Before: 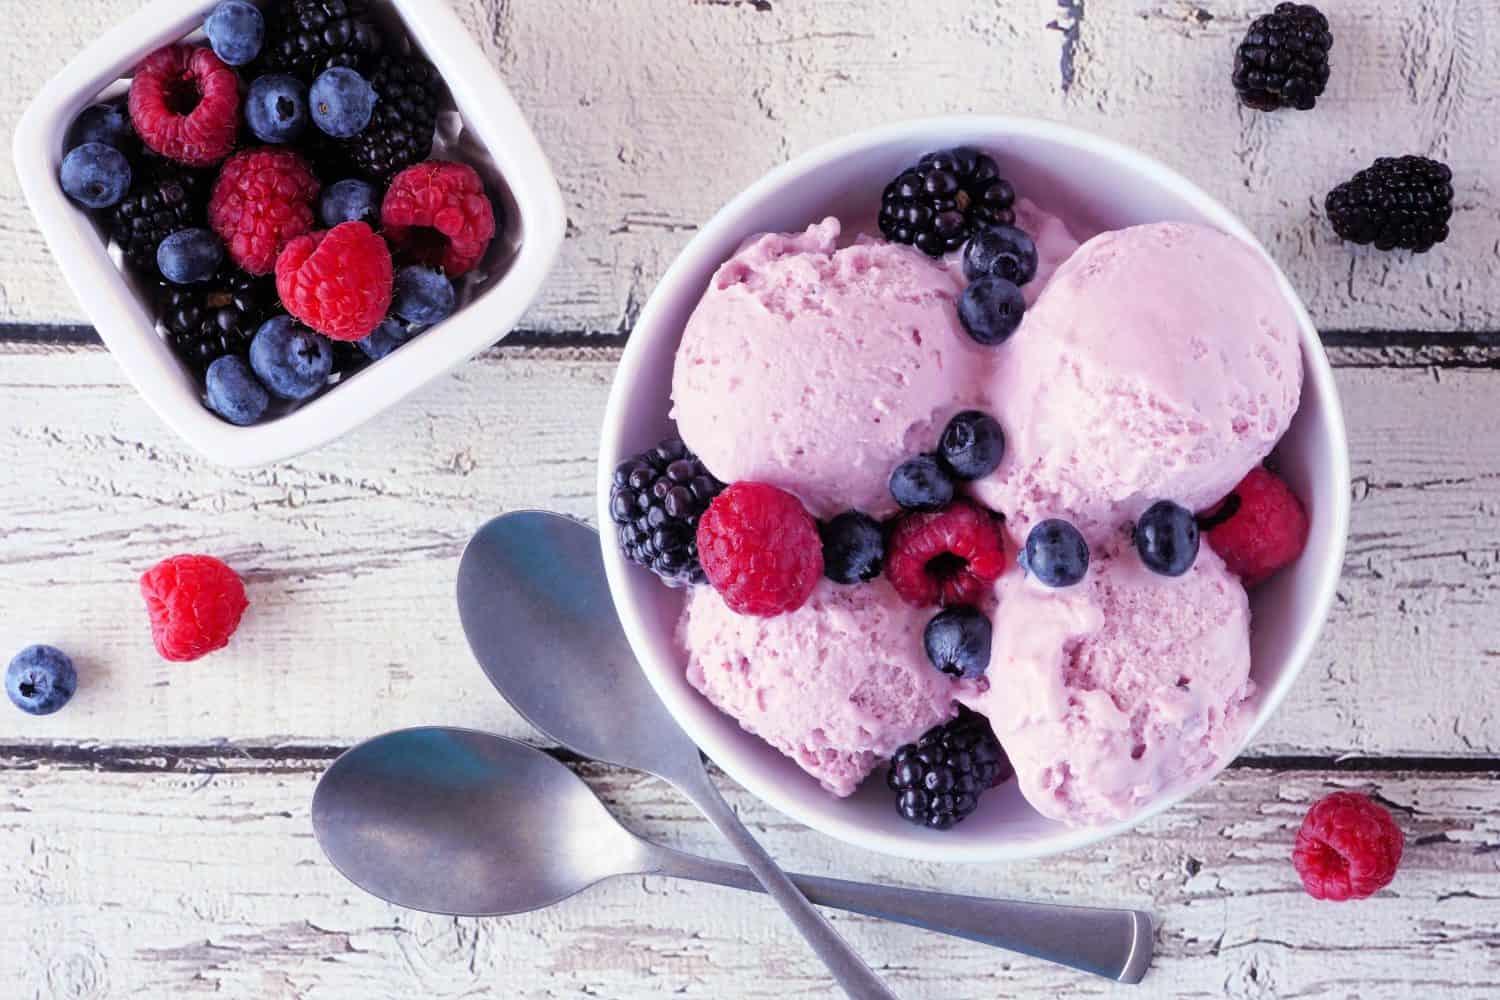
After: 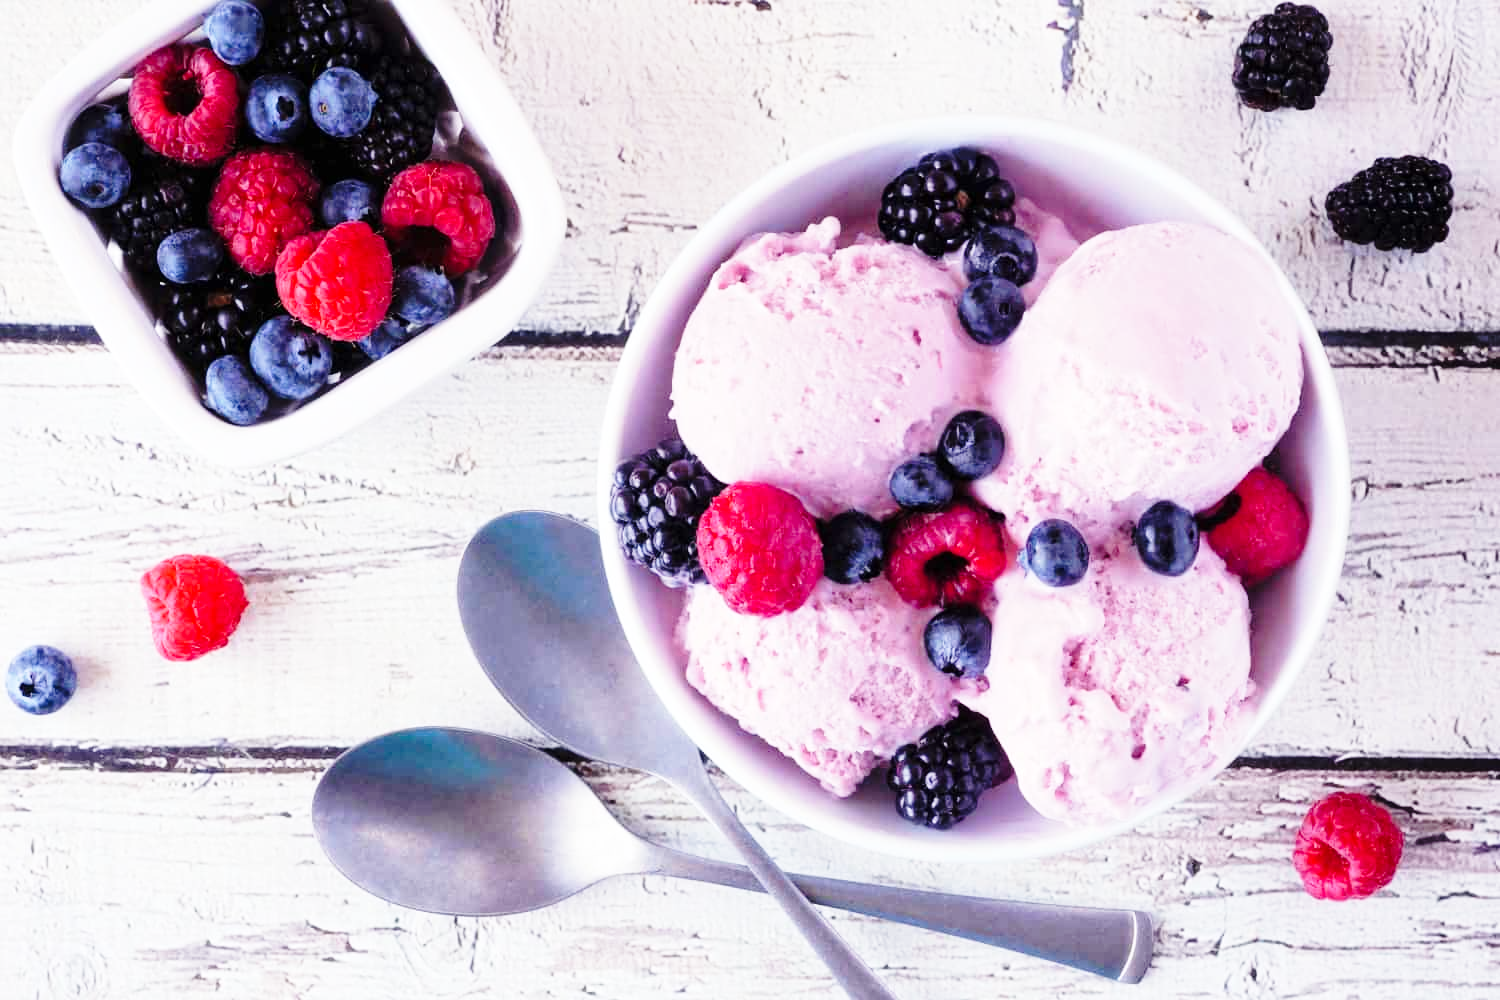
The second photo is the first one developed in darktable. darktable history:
tone equalizer: edges refinement/feathering 500, mask exposure compensation -1.57 EV, preserve details no
base curve: curves: ch0 [(0, 0) (0.028, 0.03) (0.121, 0.232) (0.46, 0.748) (0.859, 0.968) (1, 1)], preserve colors none
